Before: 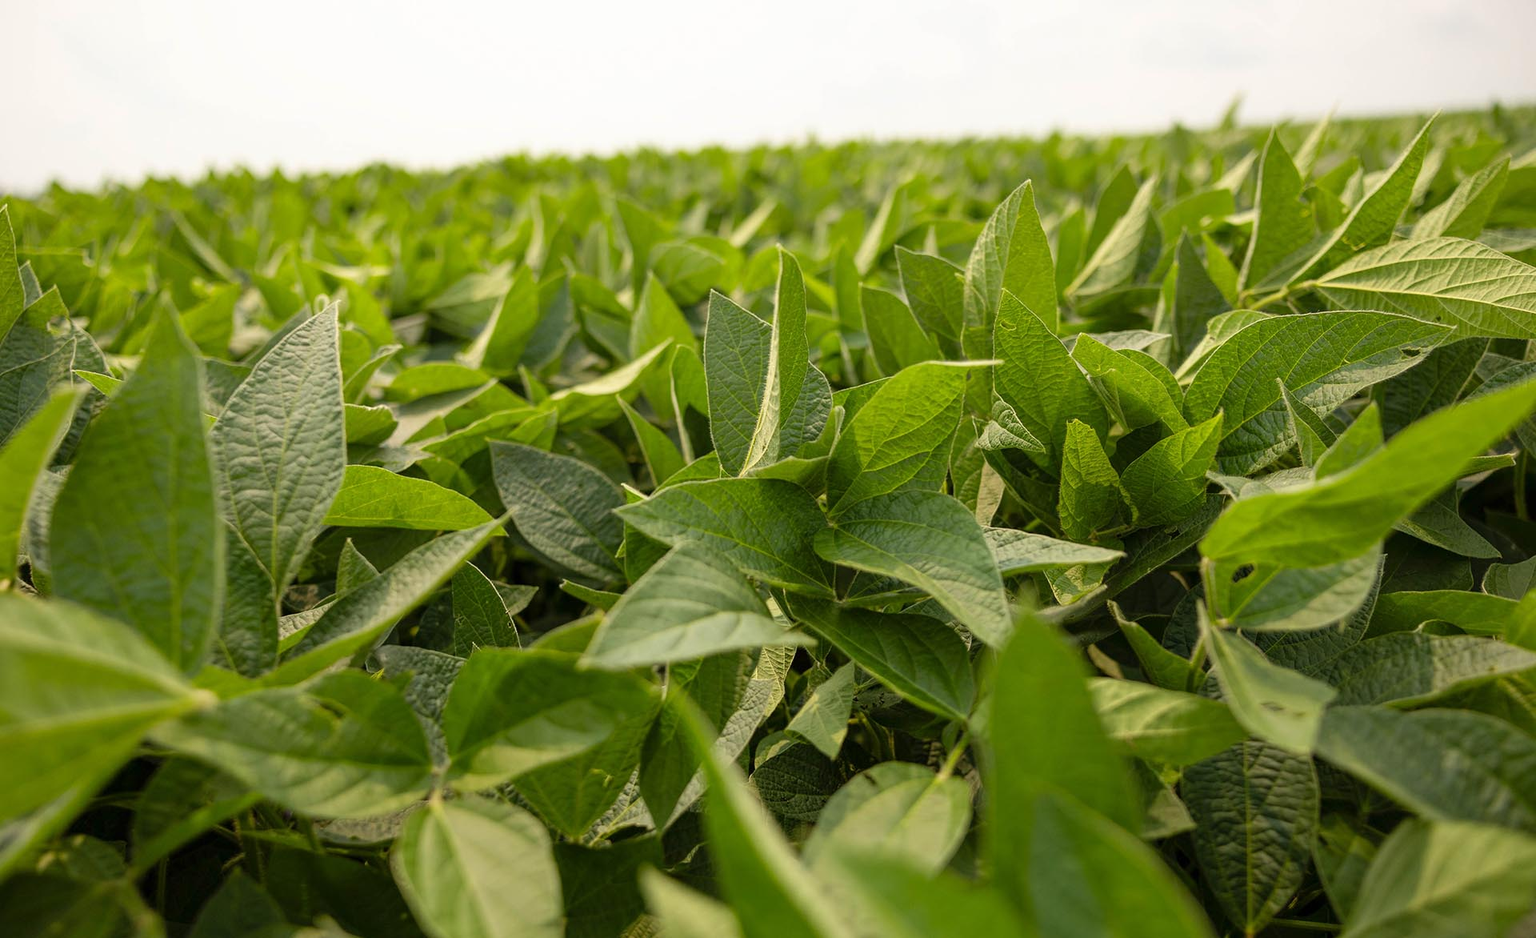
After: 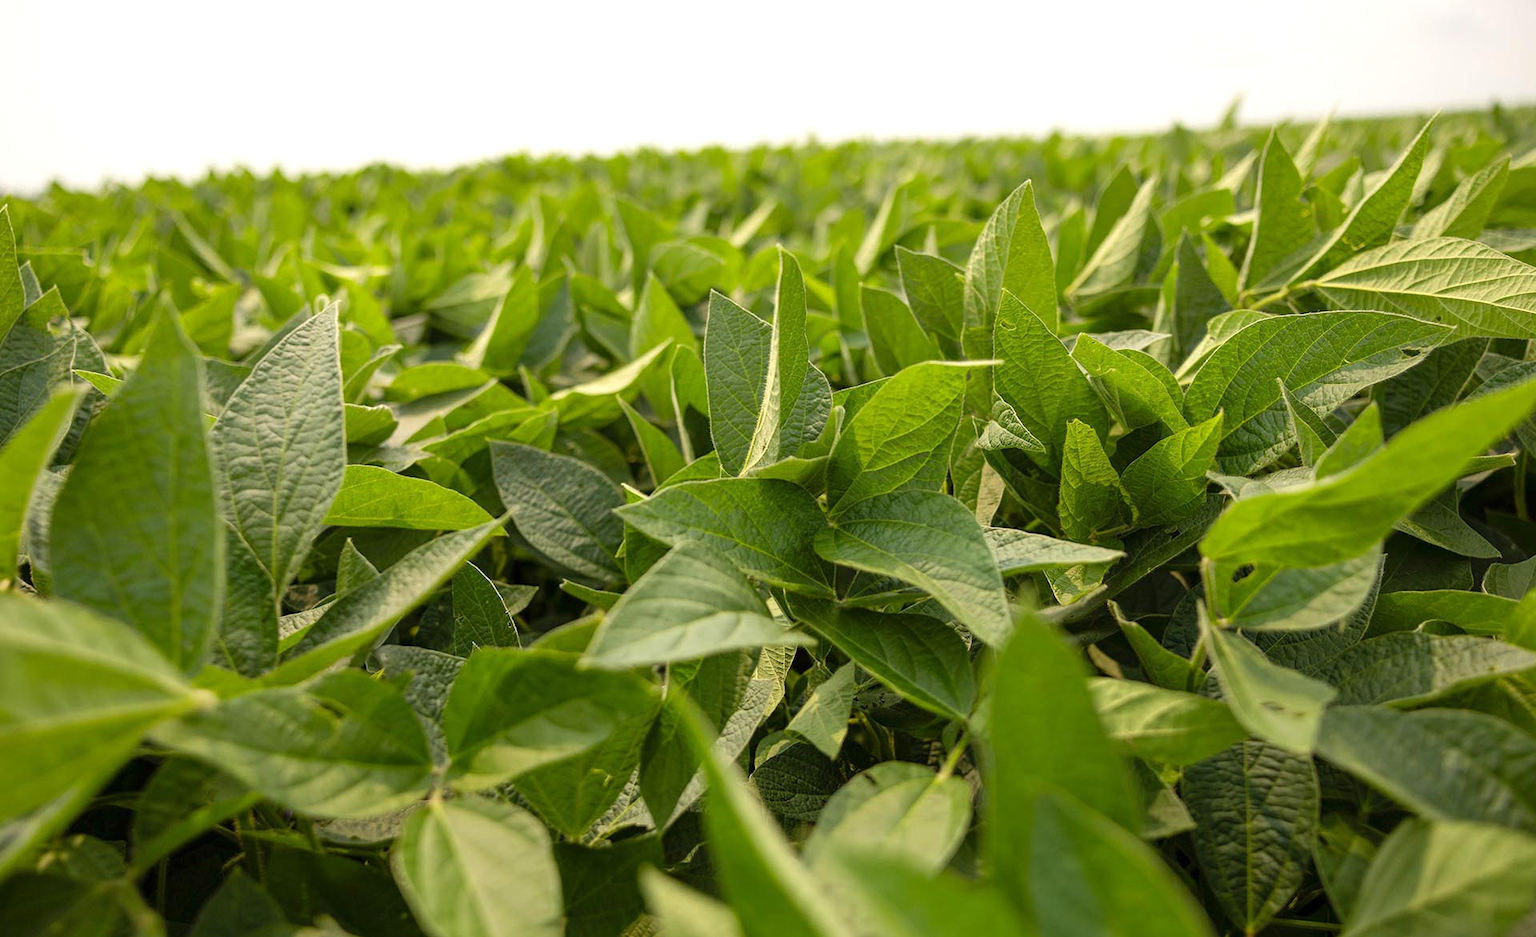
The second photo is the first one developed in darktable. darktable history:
exposure: exposure 0.209 EV, compensate highlight preservation false
